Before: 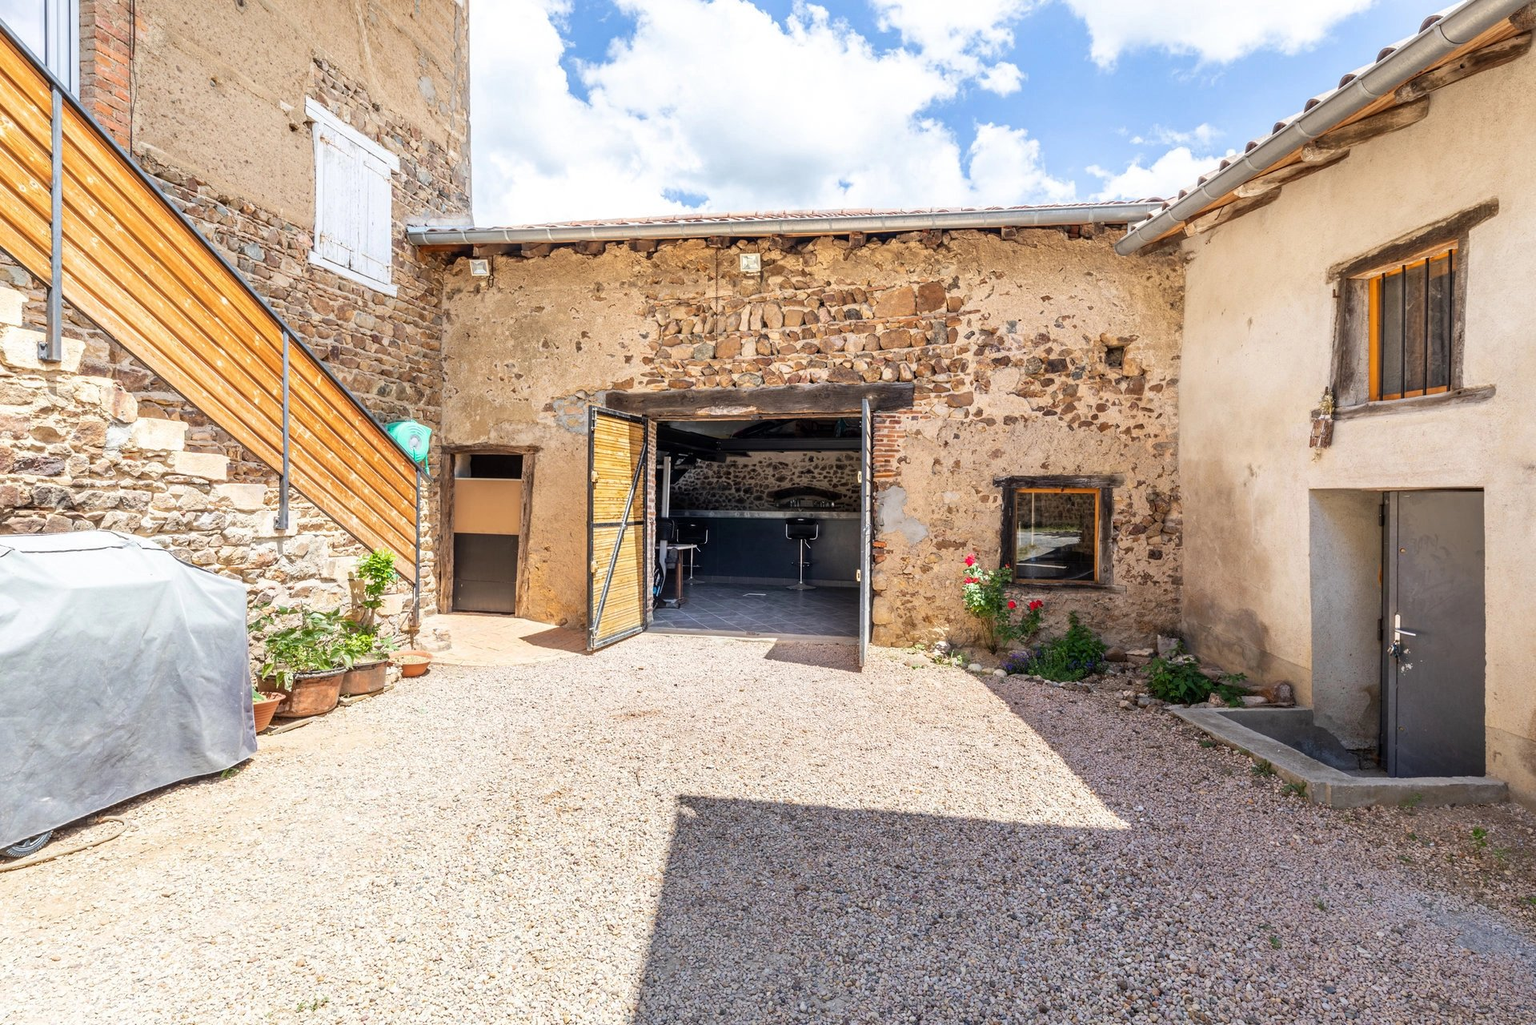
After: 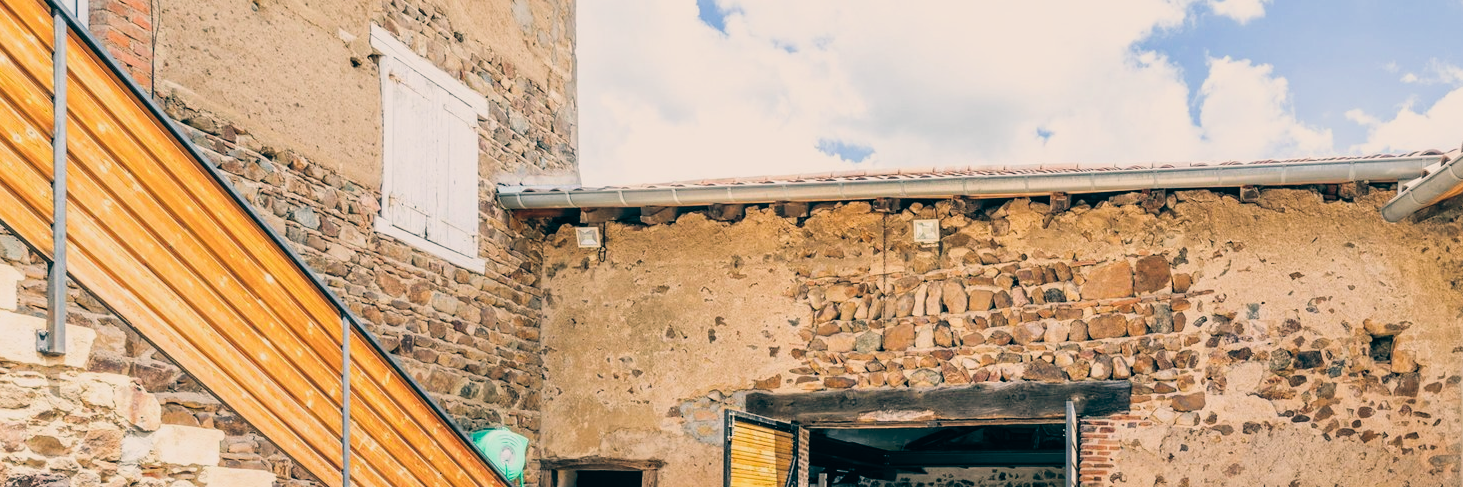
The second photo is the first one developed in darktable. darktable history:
color balance rgb: shadows lift › hue 87.51°, highlights gain › chroma 0.68%, highlights gain › hue 55.1°, global offset › chroma 0.13%, global offset › hue 253.66°, linear chroma grading › global chroma 0.5%, perceptual saturation grading › global saturation 16.38%
filmic rgb: black relative exposure -7.65 EV, hardness 4.02, contrast 1.1, highlights saturation mix -30%
exposure: exposure 0.15 EV, compensate highlight preservation false
color balance: lift [1.005, 0.99, 1.007, 1.01], gamma [1, 0.979, 1.011, 1.021], gain [0.923, 1.098, 1.025, 0.902], input saturation 90.45%, contrast 7.73%, output saturation 105.91%
crop: left 0.579%, top 7.627%, right 23.167%, bottom 54.275%
